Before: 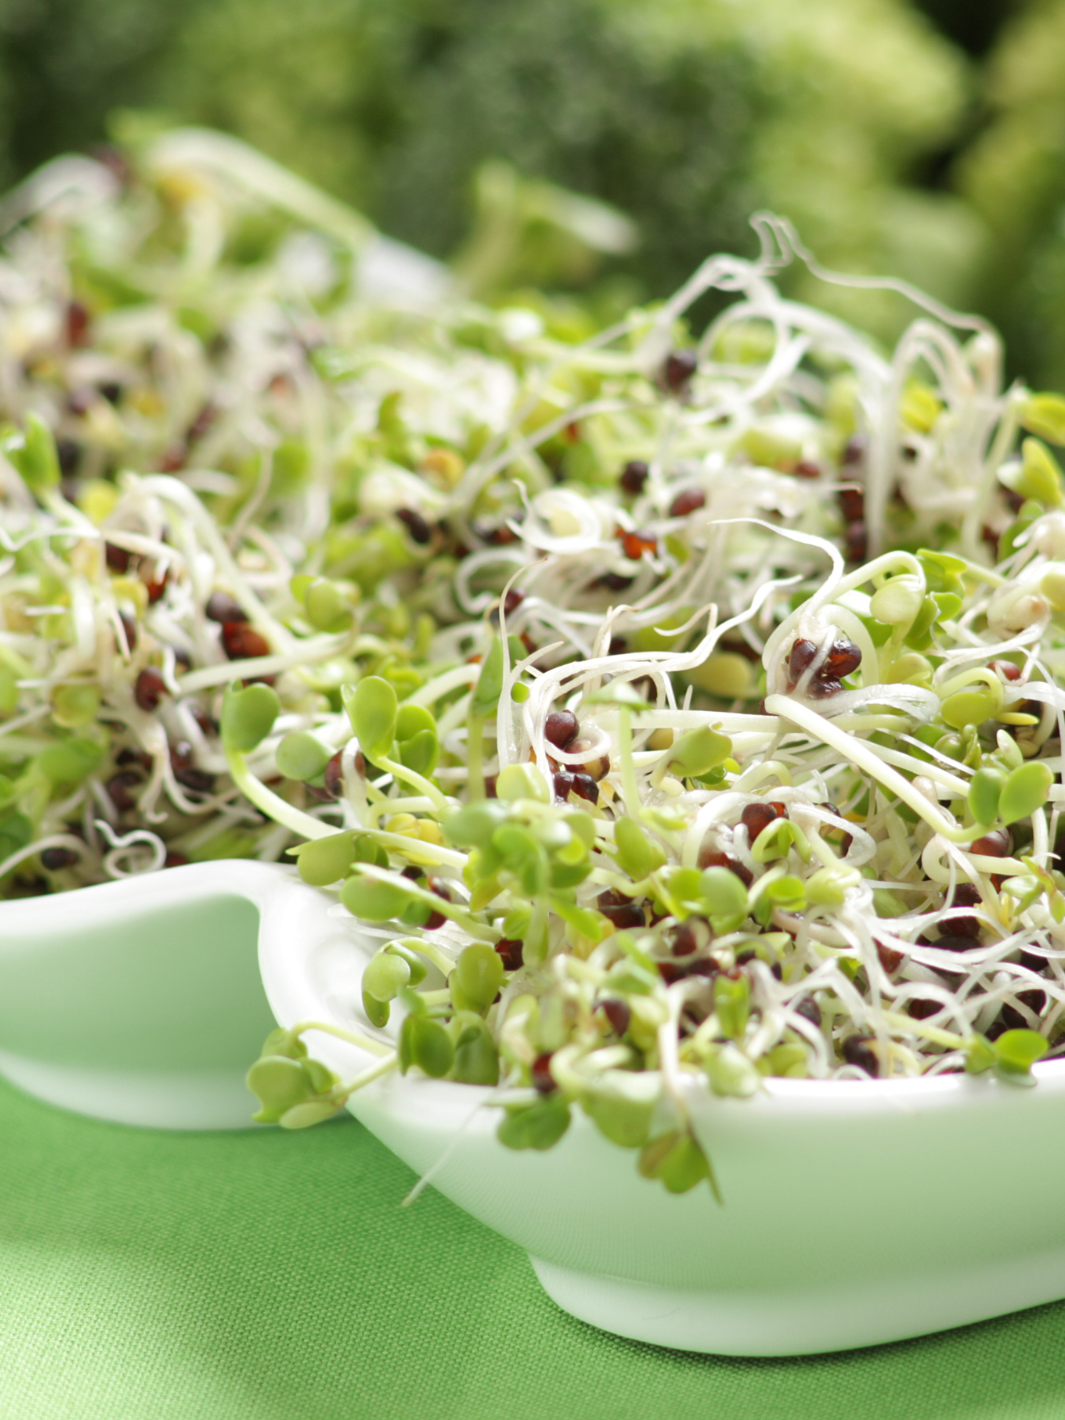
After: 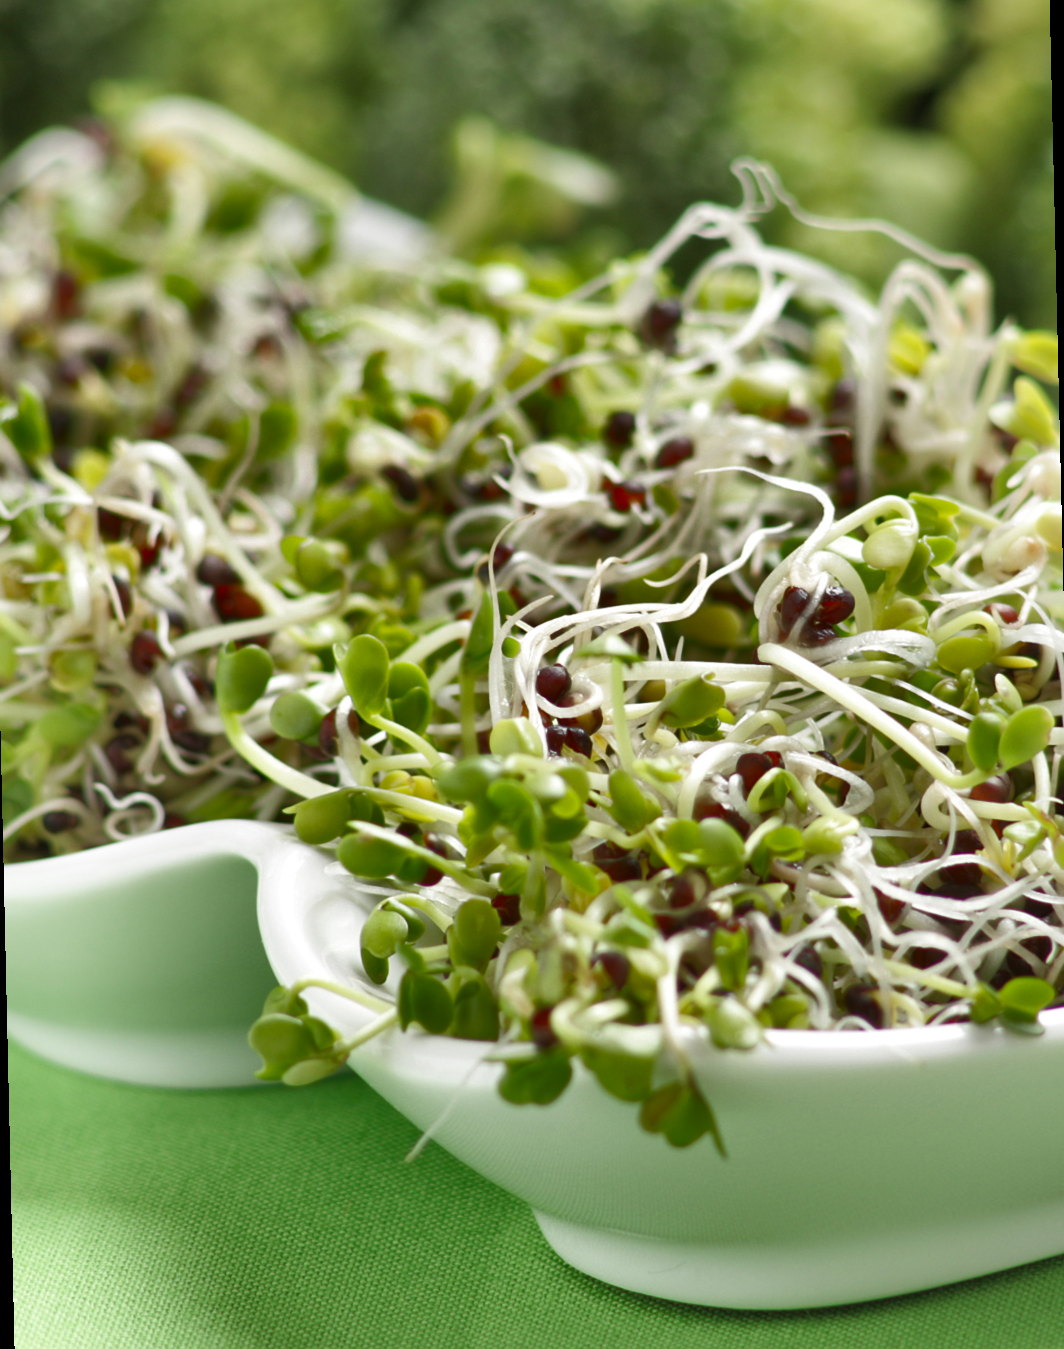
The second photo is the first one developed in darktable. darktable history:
rotate and perspective: rotation -1.32°, lens shift (horizontal) -0.031, crop left 0.015, crop right 0.985, crop top 0.047, crop bottom 0.982
shadows and highlights: shadows 20.91, highlights -82.73, soften with gaussian
